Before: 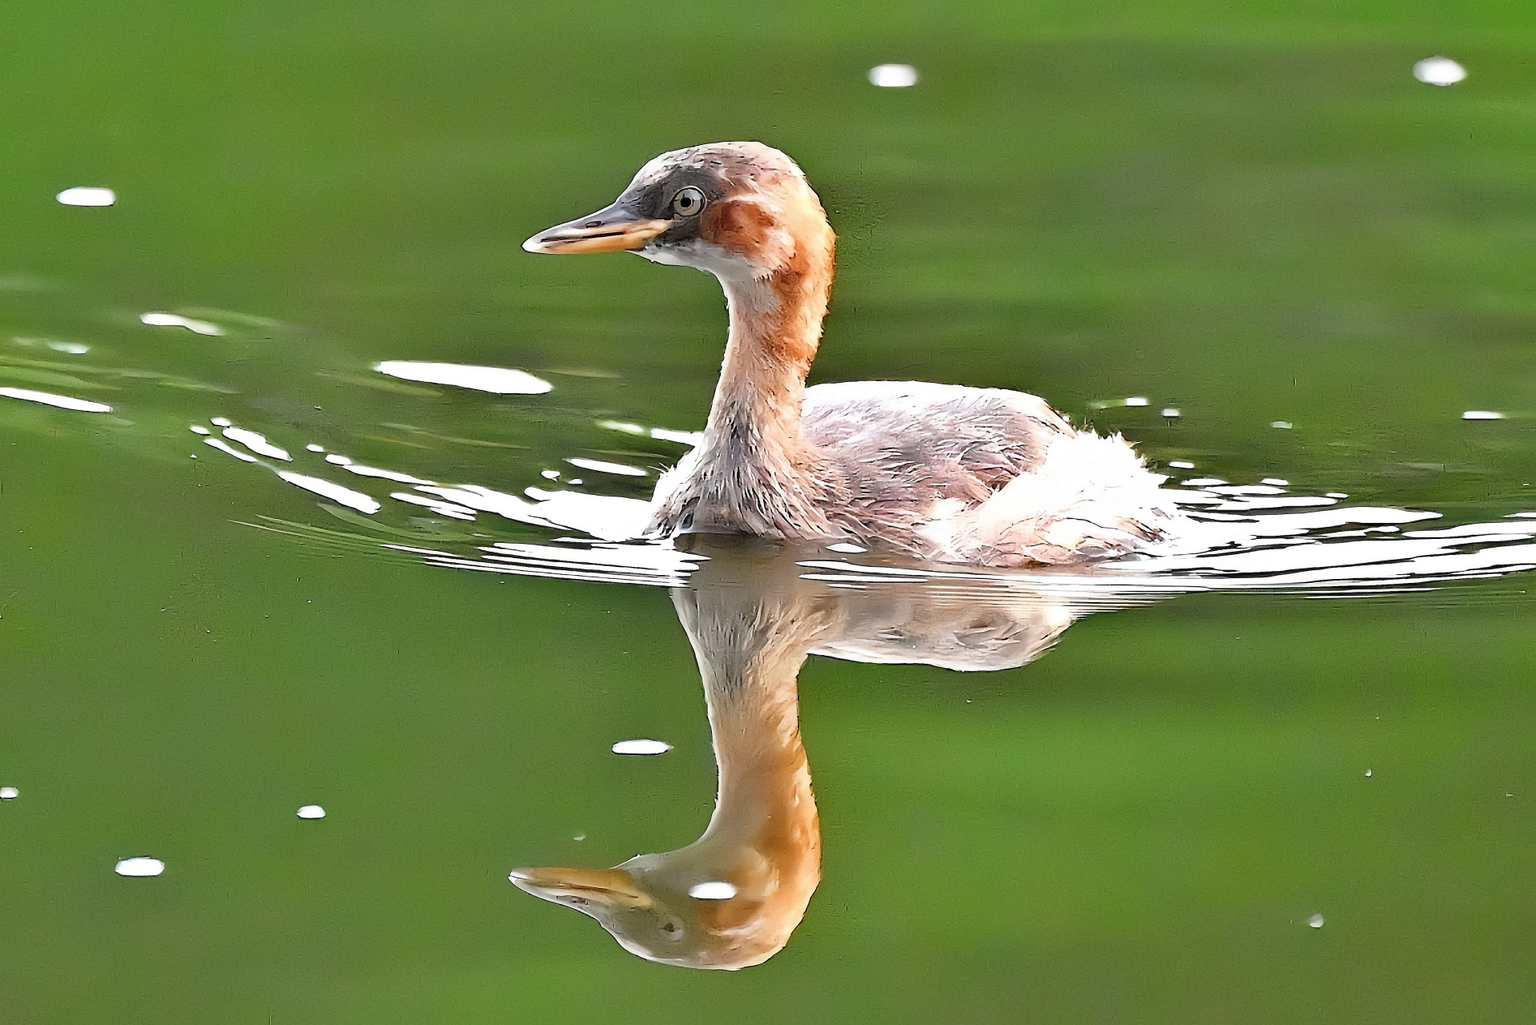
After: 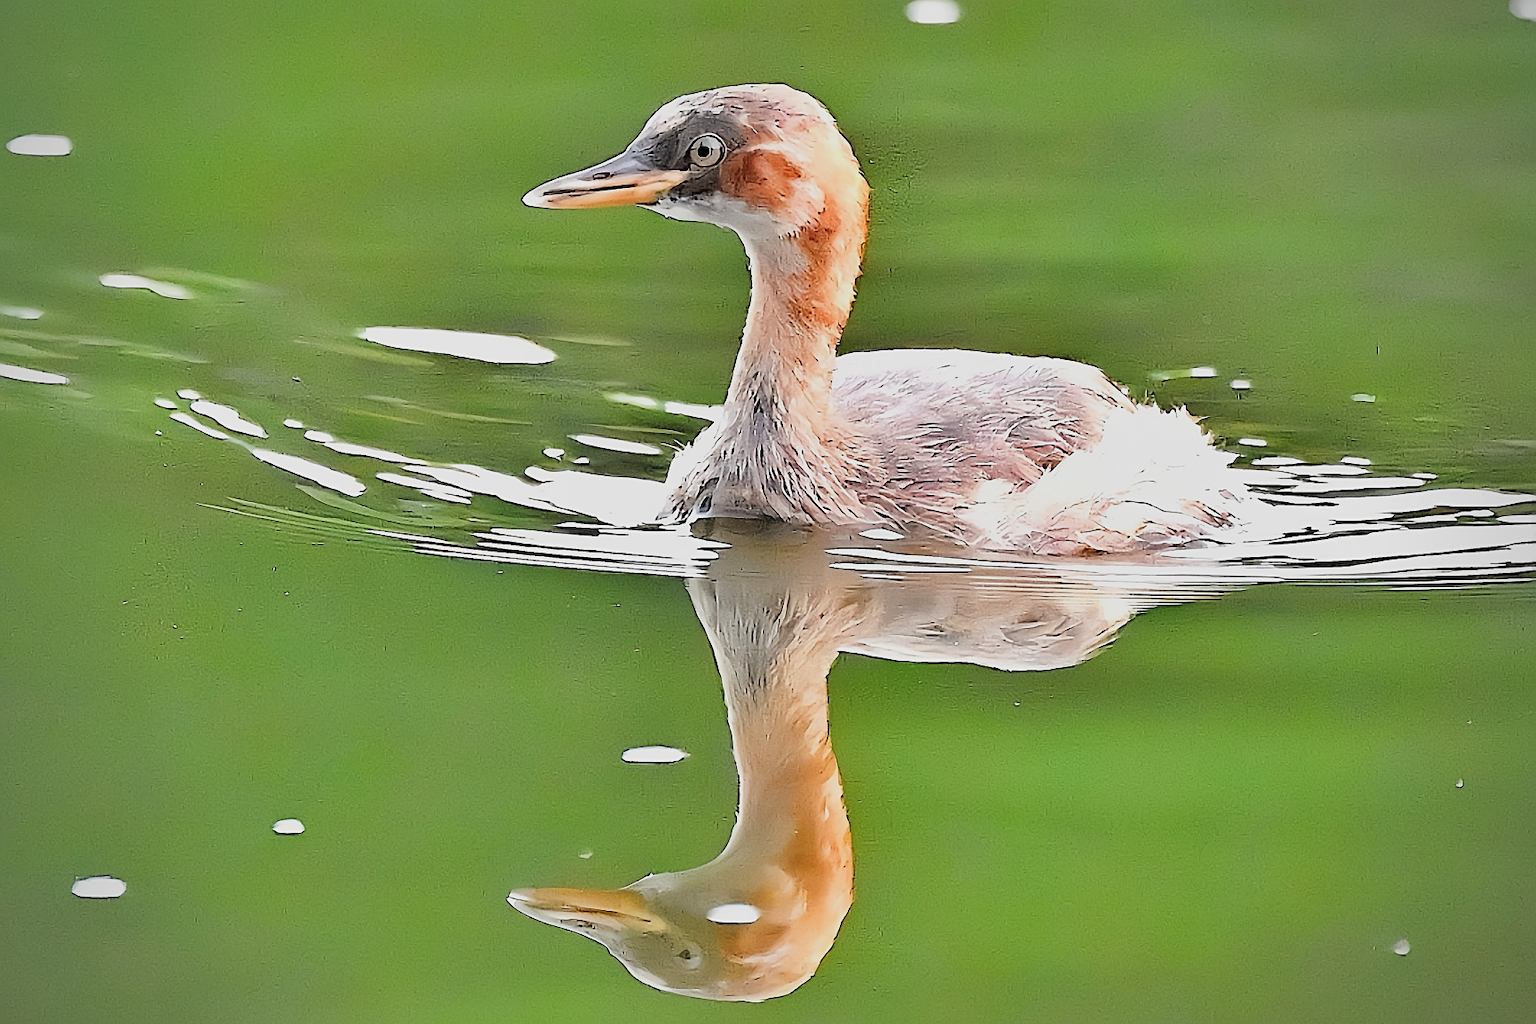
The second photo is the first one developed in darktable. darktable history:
vignetting: fall-off radius 60.92%
sharpen: on, module defaults
filmic rgb: black relative exposure -7.65 EV, white relative exposure 4.56 EV, hardness 3.61
shadows and highlights: on, module defaults
crop: left 3.305%, top 6.436%, right 6.389%, bottom 3.258%
exposure: black level correction 0, exposure 0.7 EV, compensate exposure bias true, compensate highlight preservation false
